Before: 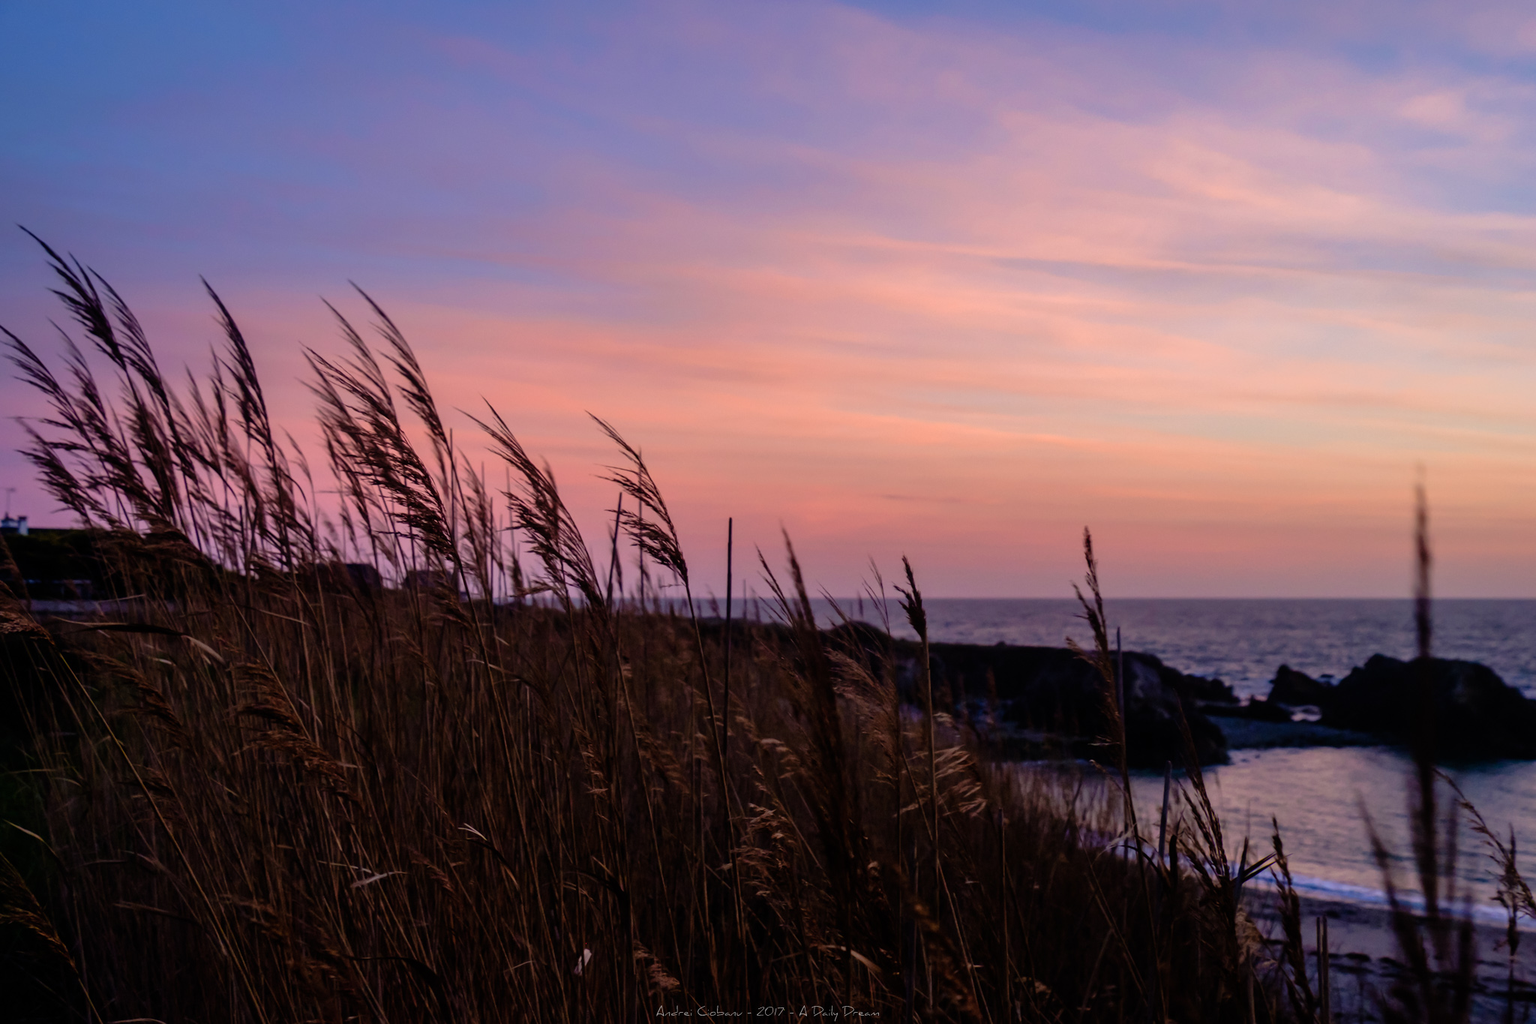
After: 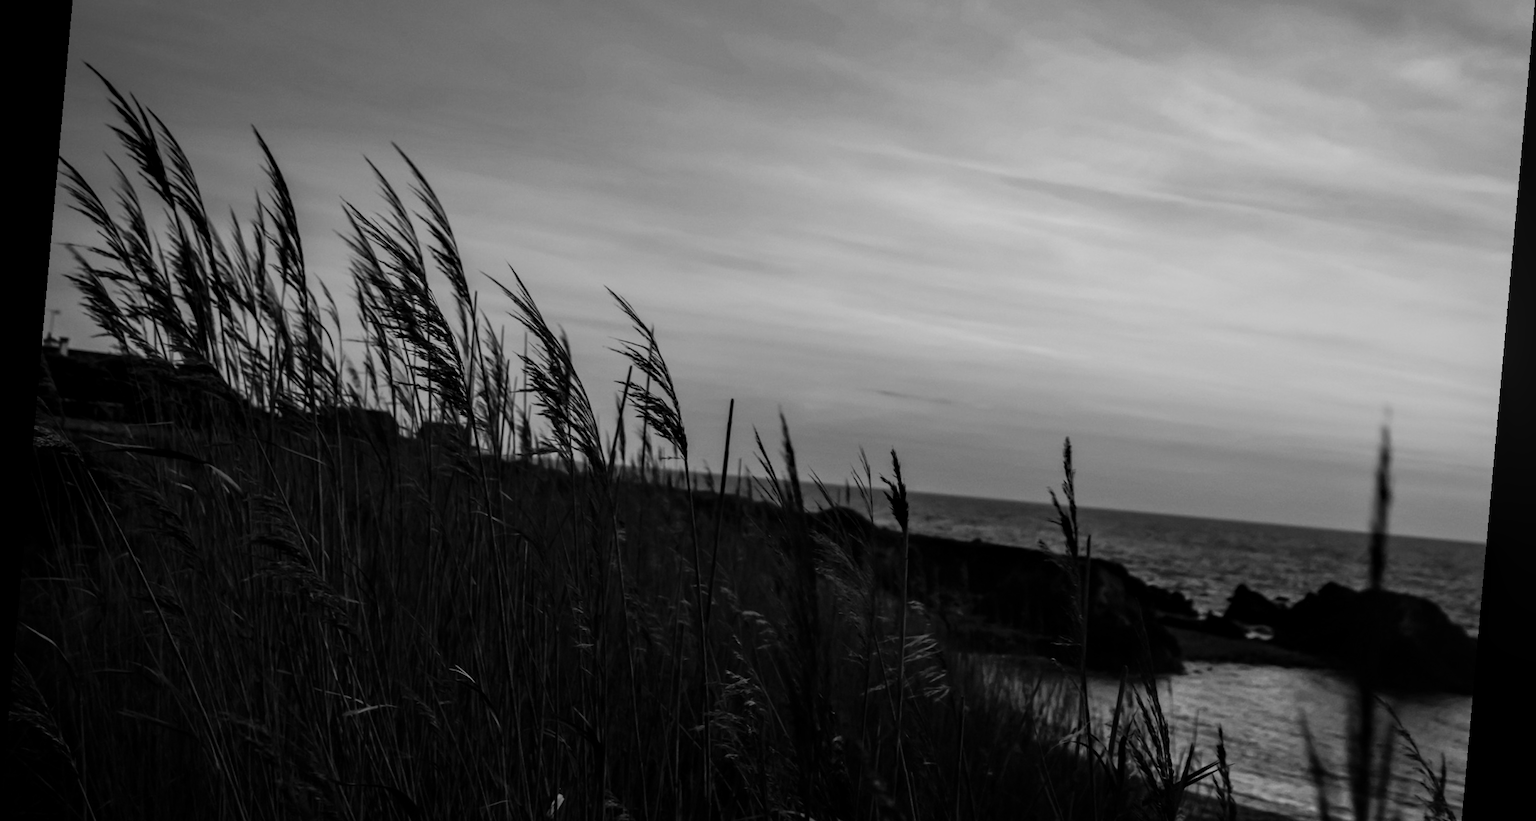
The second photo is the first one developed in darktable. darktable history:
base curve: exposure shift 0, preserve colors none
local contrast: on, module defaults
monochrome: on, module defaults
crop: top 13.819%, bottom 11.169%
rotate and perspective: rotation 5.12°, automatic cropping off
tone curve: curves: ch0 [(0, 0) (0.003, 0.003) (0.011, 0.009) (0.025, 0.018) (0.044, 0.028) (0.069, 0.038) (0.1, 0.049) (0.136, 0.062) (0.177, 0.089) (0.224, 0.123) (0.277, 0.165) (0.335, 0.223) (0.399, 0.293) (0.468, 0.385) (0.543, 0.497) (0.623, 0.613) (0.709, 0.716) (0.801, 0.802) (0.898, 0.887) (1, 1)], preserve colors none
